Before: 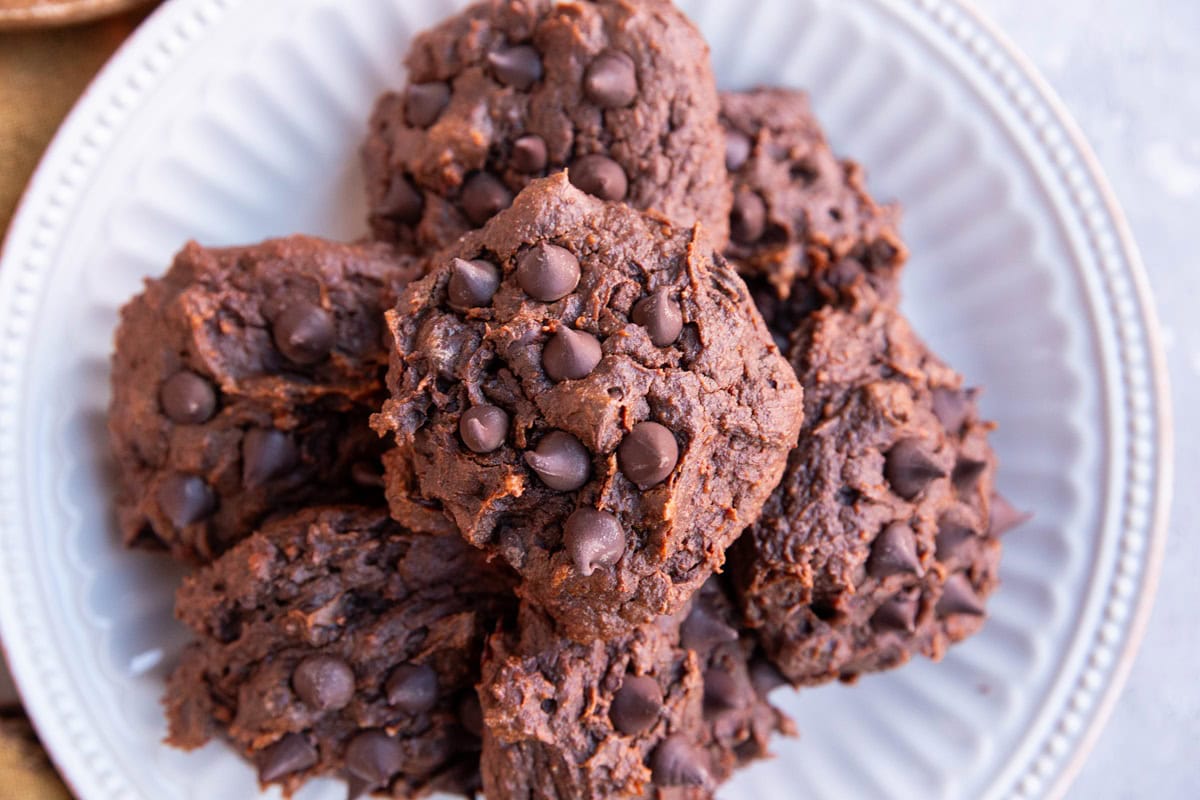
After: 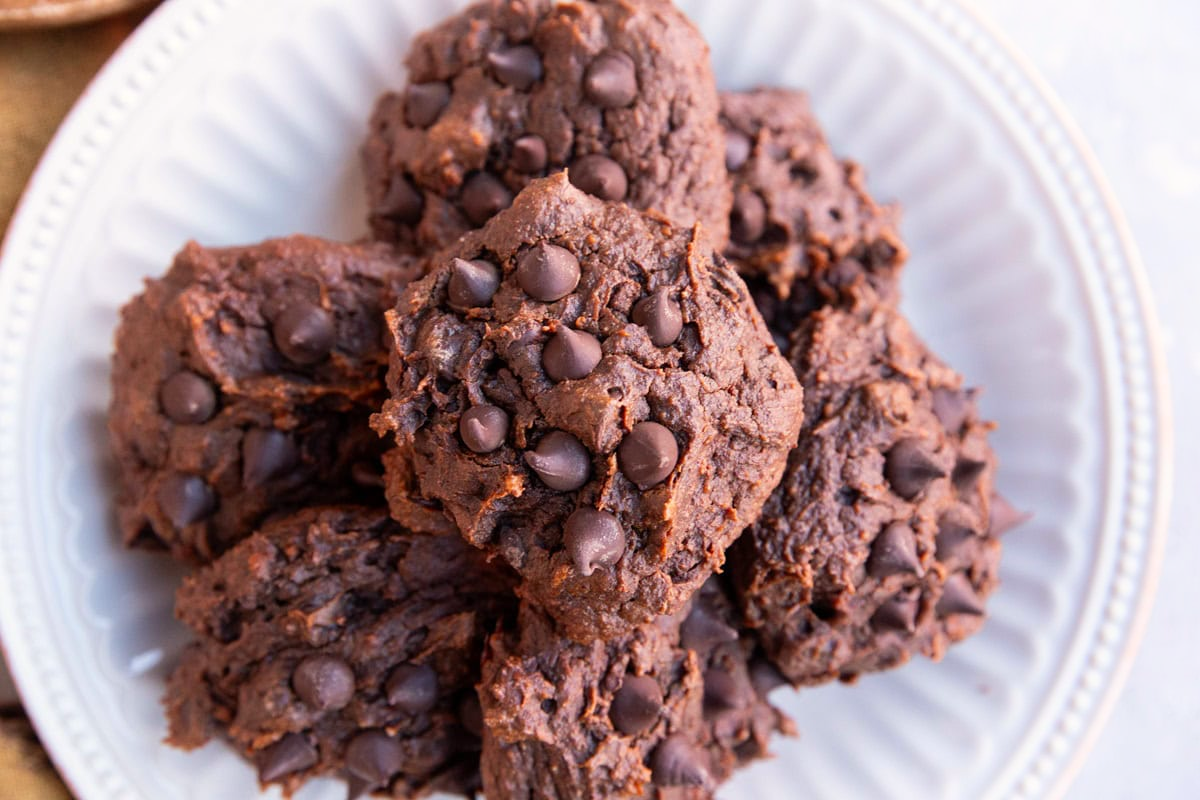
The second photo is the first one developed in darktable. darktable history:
color correction: highlights b* 2.94
shadows and highlights: shadows -23.84, highlights 51.37, highlights color adjustment 41.19%, soften with gaussian
